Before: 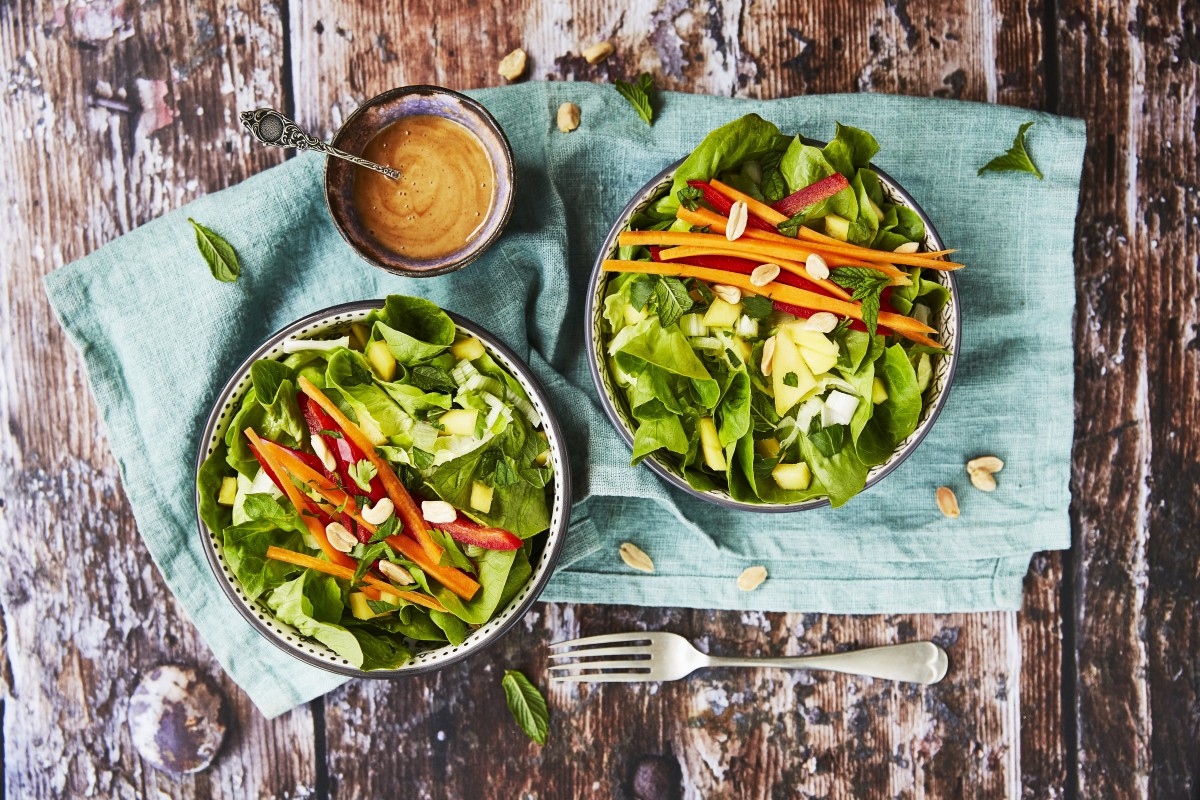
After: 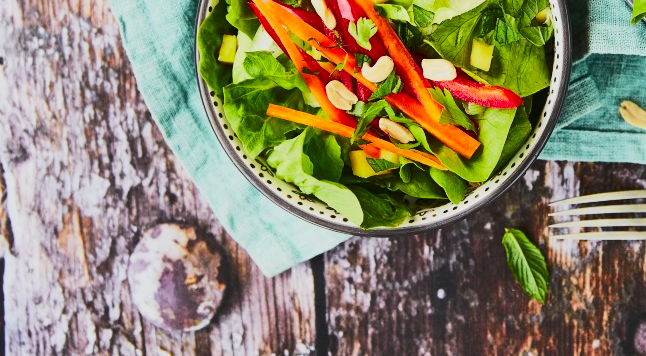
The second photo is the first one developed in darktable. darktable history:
crop and rotate: top 55.367%, right 46.165%, bottom 0.107%
tone equalizer: edges refinement/feathering 500, mask exposure compensation -1.57 EV, preserve details no
tone curve: curves: ch0 [(0, 0.018) (0.036, 0.038) (0.15, 0.131) (0.27, 0.247) (0.503, 0.556) (0.763, 0.785) (1, 0.919)]; ch1 [(0, 0) (0.203, 0.158) (0.333, 0.283) (0.451, 0.417) (0.502, 0.5) (0.519, 0.522) (0.562, 0.588) (0.603, 0.664) (0.722, 0.813) (1, 1)]; ch2 [(0, 0) (0.29, 0.295) (0.404, 0.436) (0.497, 0.499) (0.521, 0.523) (0.561, 0.605) (0.639, 0.664) (0.712, 0.764) (1, 1)], color space Lab, independent channels, preserve colors none
